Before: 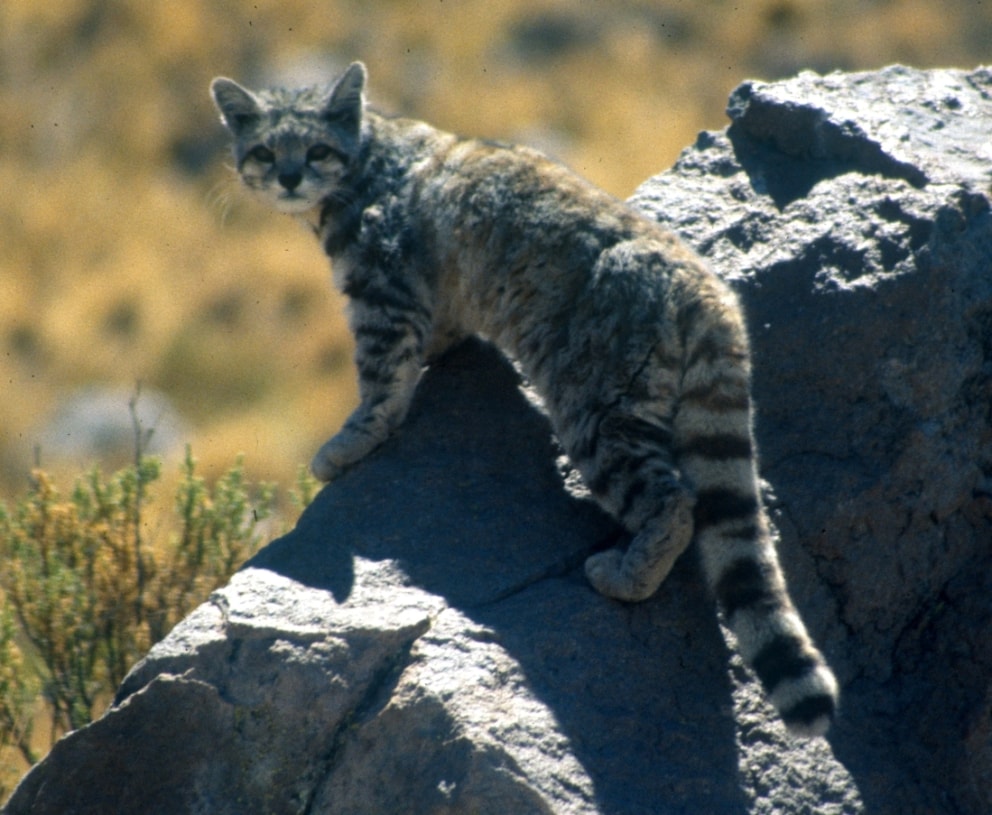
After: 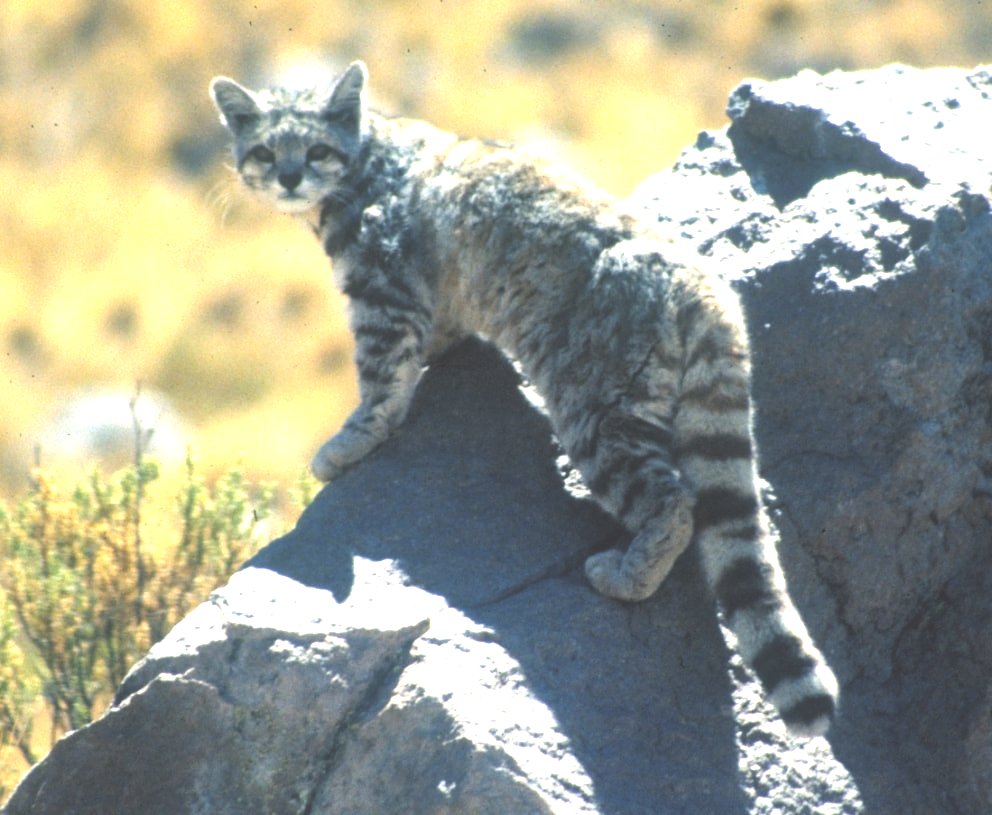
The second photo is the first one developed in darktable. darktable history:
exposure: black level correction -0.023, exposure 1.397 EV, compensate highlight preservation false
rgb levels: levels [[0.029, 0.461, 0.922], [0, 0.5, 1], [0, 0.5, 1]]
